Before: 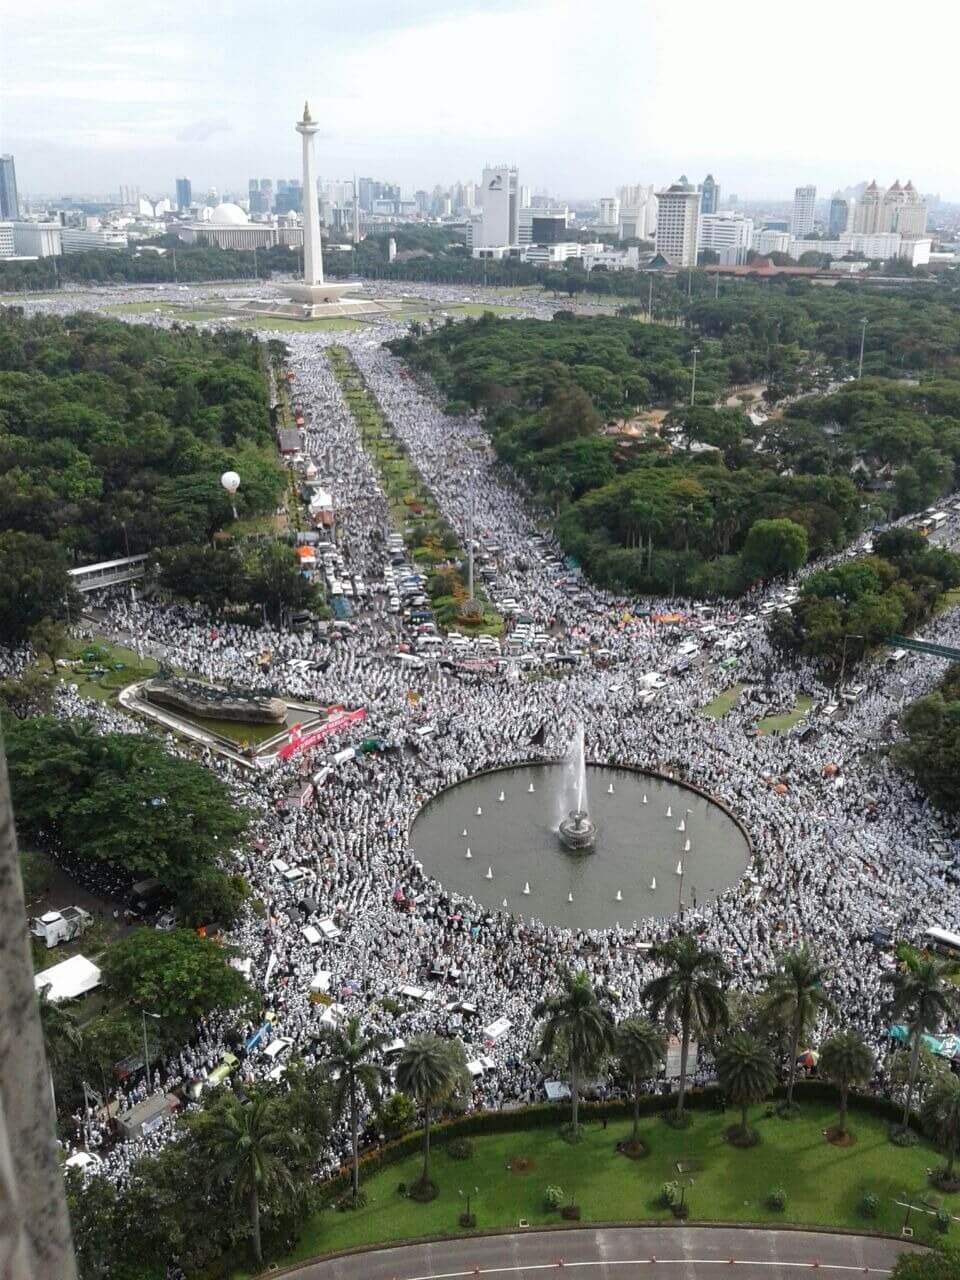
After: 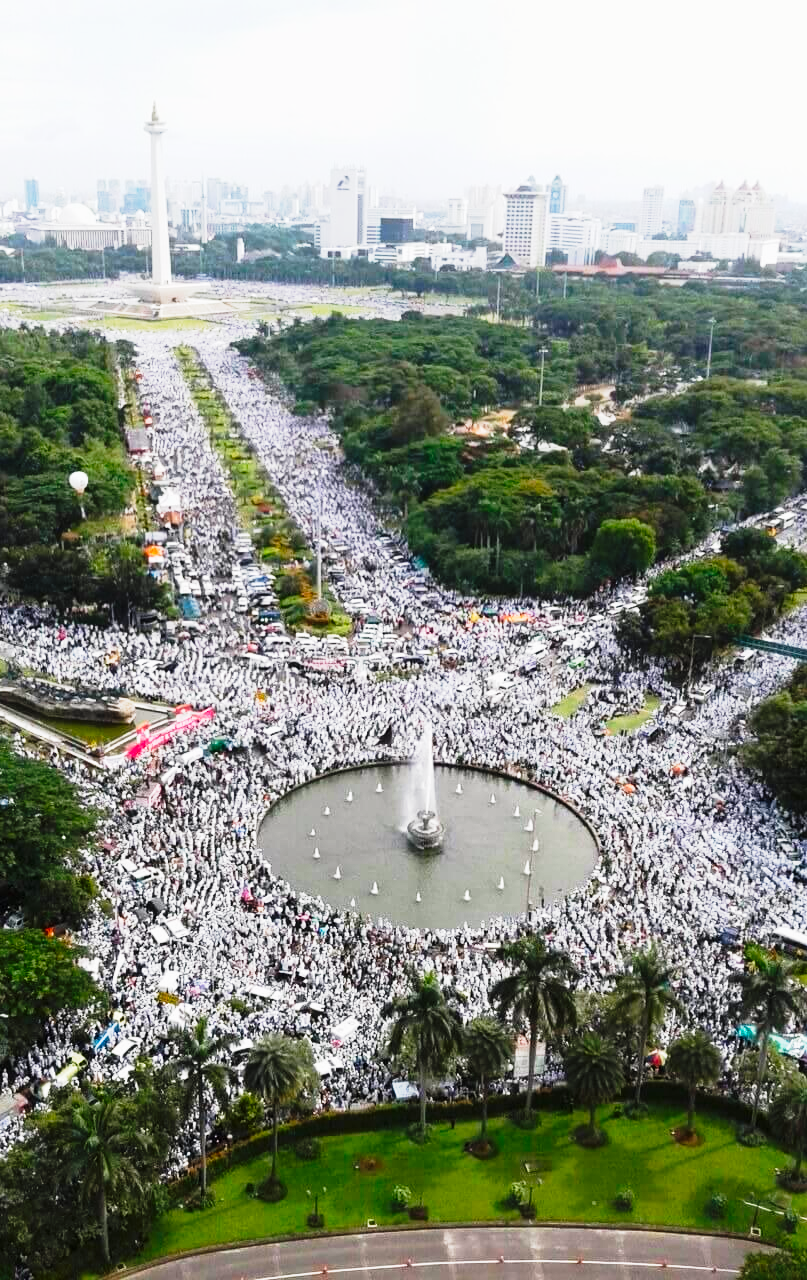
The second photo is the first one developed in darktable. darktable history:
color balance rgb: highlights gain › chroma 0.206%, highlights gain › hue 332.7°, perceptual saturation grading › global saturation 31.11%, perceptual brilliance grading › global brilliance 9.371%
tone curve: curves: ch0 [(0, 0) (0.046, 0.031) (0.163, 0.114) (0.391, 0.432) (0.488, 0.561) (0.695, 0.839) (0.785, 0.904) (1, 0.965)]; ch1 [(0, 0) (0.248, 0.252) (0.427, 0.412) (0.482, 0.462) (0.499, 0.497) (0.518, 0.52) (0.535, 0.577) (0.585, 0.623) (0.679, 0.743) (0.788, 0.809) (1, 1)]; ch2 [(0, 0) (0.313, 0.262) (0.427, 0.417) (0.473, 0.47) (0.503, 0.503) (0.523, 0.515) (0.557, 0.596) (0.598, 0.646) (0.708, 0.771) (1, 1)], preserve colors none
crop: left 15.921%
